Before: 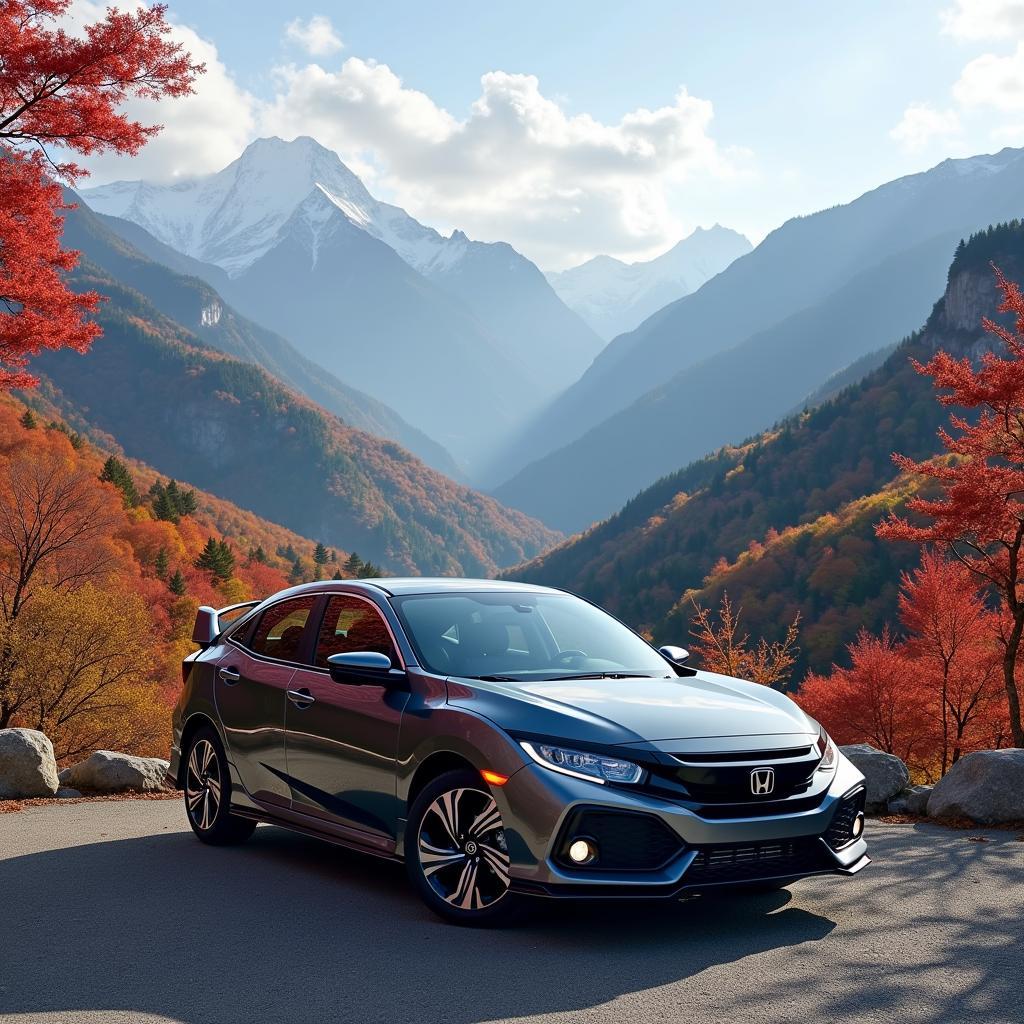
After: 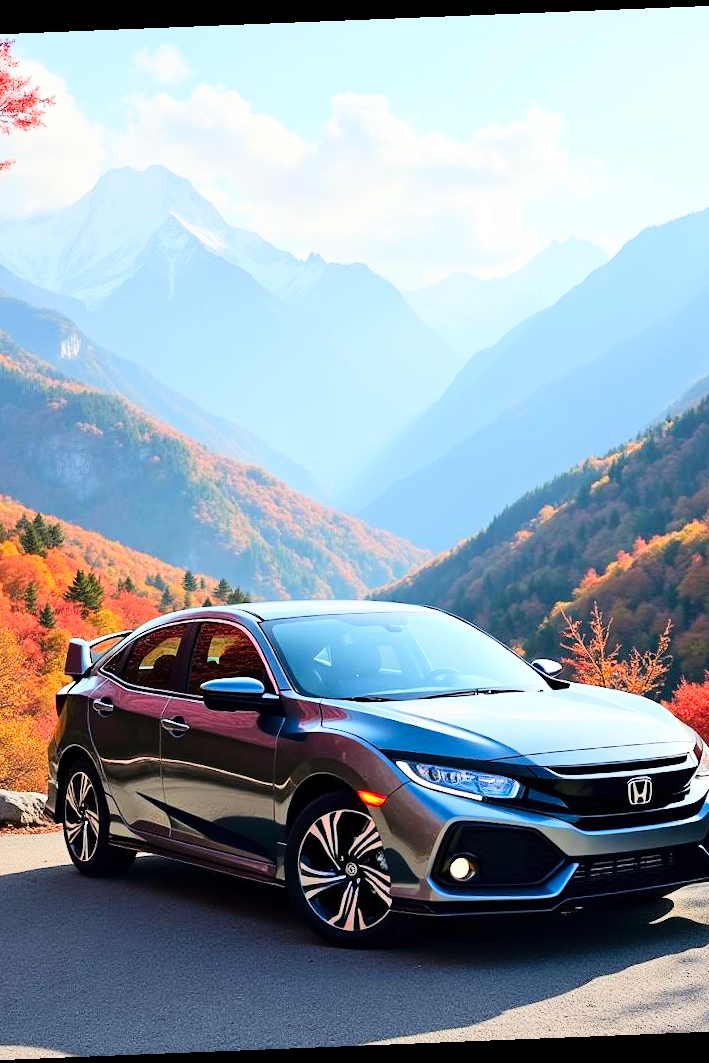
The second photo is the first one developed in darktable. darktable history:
rotate and perspective: rotation -2.29°, automatic cropping off
tone curve: curves: ch0 [(0, 0) (0.084, 0.074) (0.2, 0.297) (0.363, 0.591) (0.495, 0.765) (0.68, 0.901) (0.851, 0.967) (1, 1)], color space Lab, linked channels, preserve colors none
crop and rotate: left 14.436%, right 18.898%
